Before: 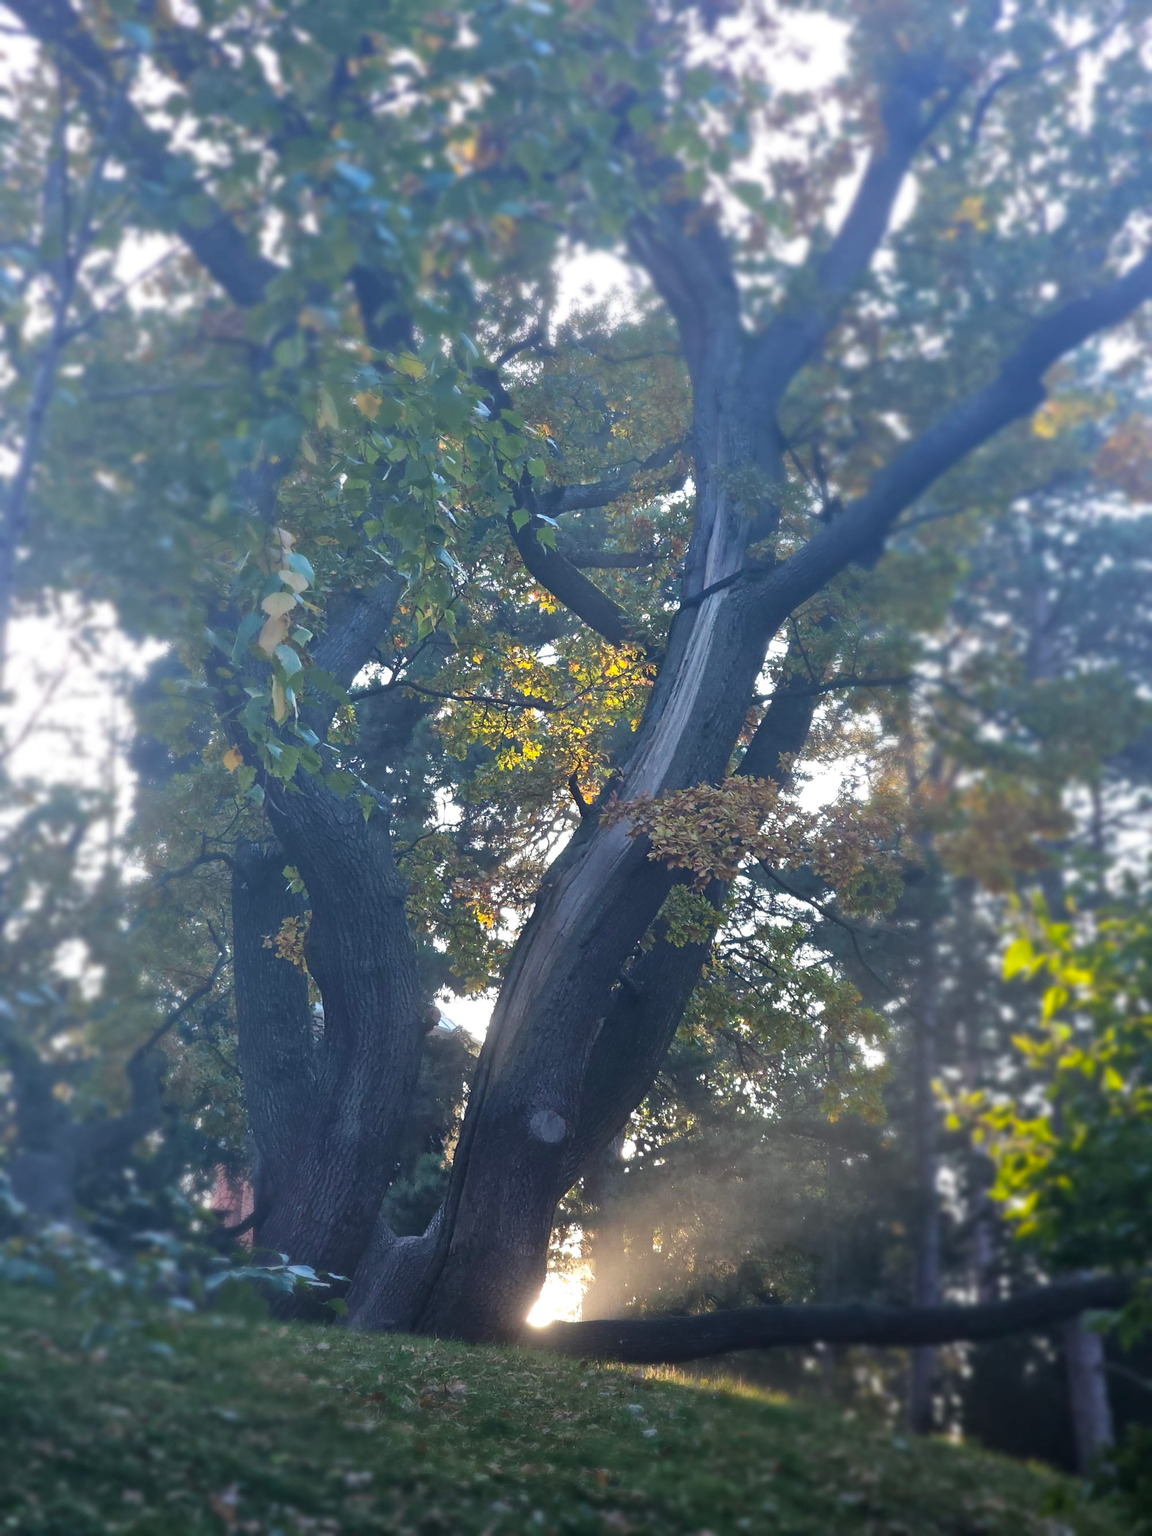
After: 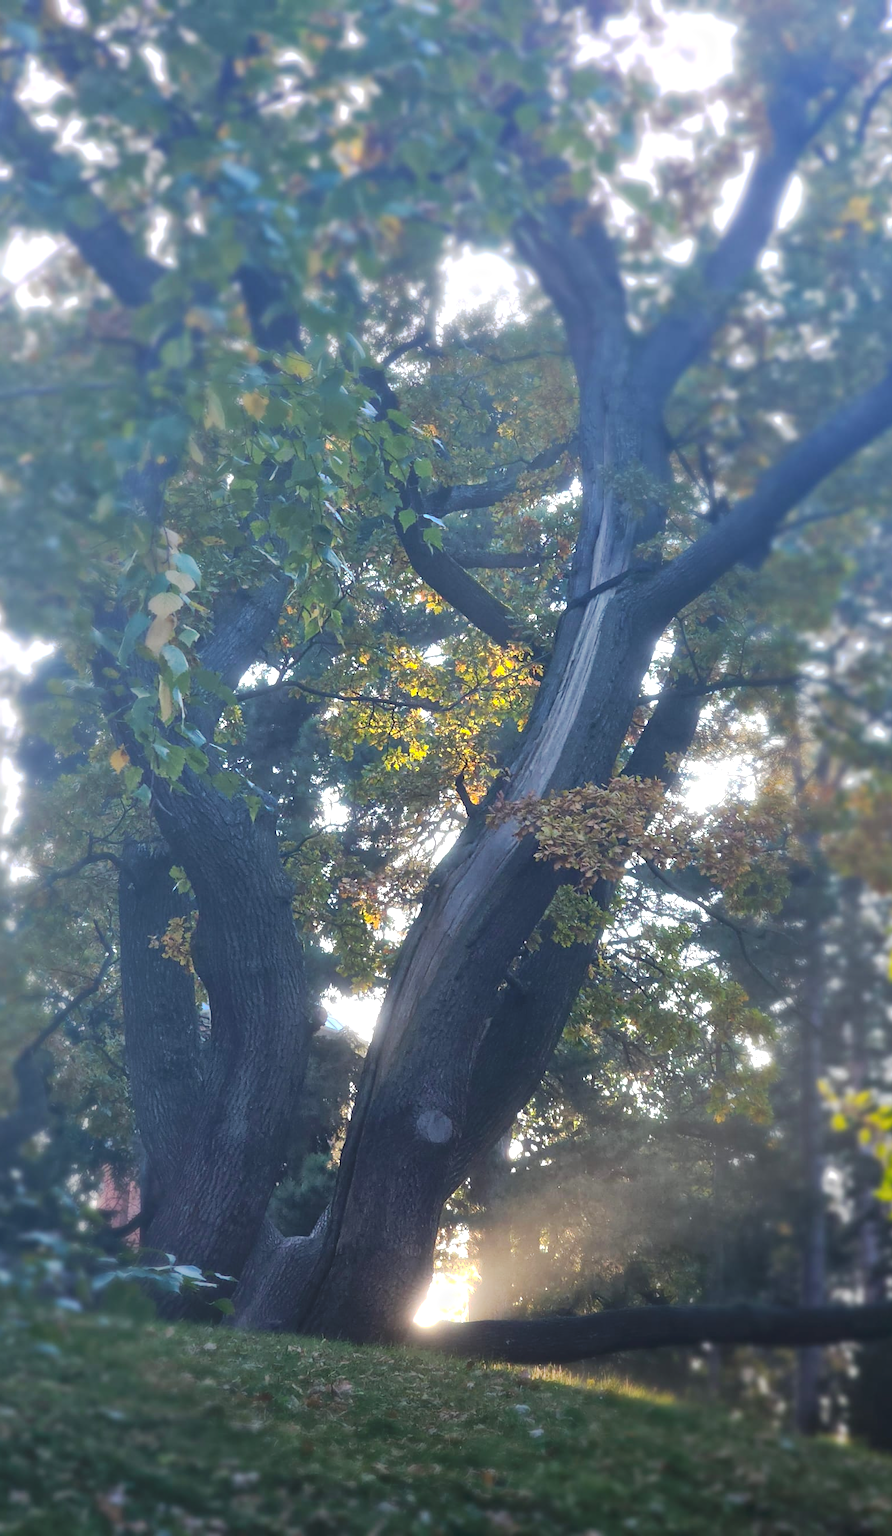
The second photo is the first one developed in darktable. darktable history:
crop: left 9.88%, right 12.664%
tone curve: curves: ch0 [(0, 0) (0.003, 0.08) (0.011, 0.088) (0.025, 0.104) (0.044, 0.122) (0.069, 0.141) (0.1, 0.161) (0.136, 0.181) (0.177, 0.209) (0.224, 0.246) (0.277, 0.293) (0.335, 0.343) (0.399, 0.399) (0.468, 0.464) (0.543, 0.54) (0.623, 0.616) (0.709, 0.694) (0.801, 0.757) (0.898, 0.821) (1, 1)], preserve colors none
bloom: size 3%, threshold 100%, strength 0%
exposure: black level correction 0.005, exposure 0.286 EV, compensate highlight preservation false
